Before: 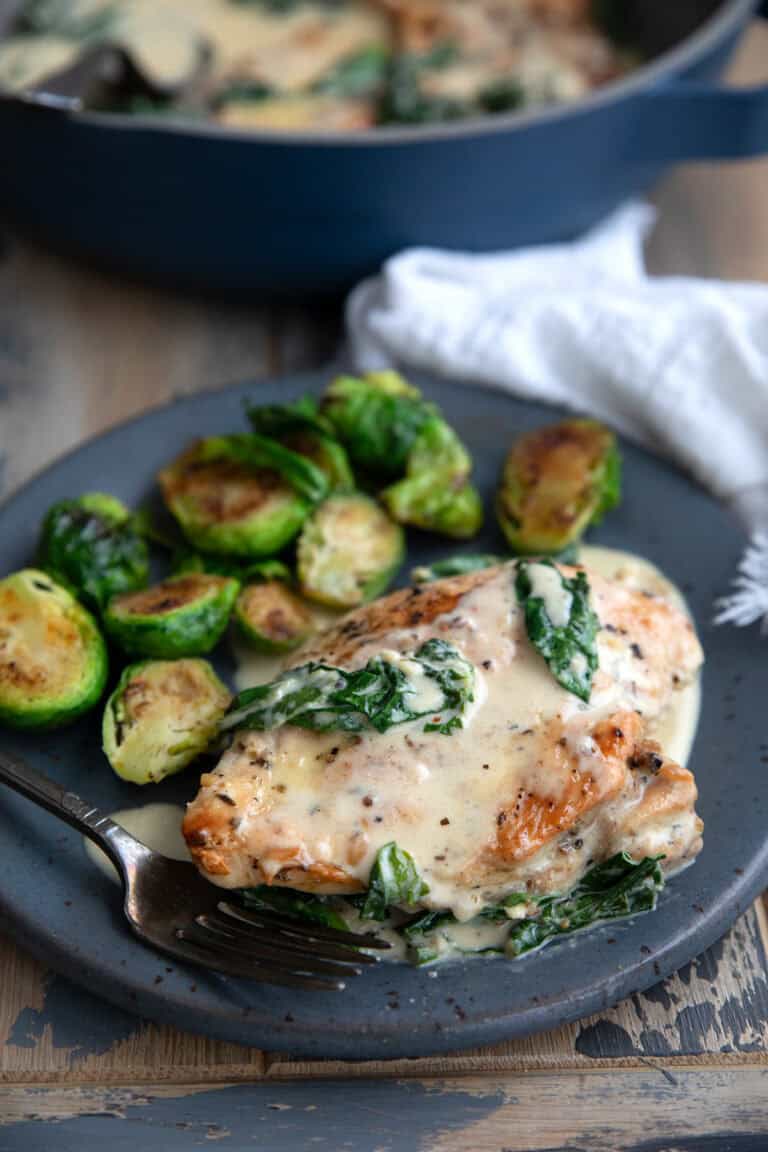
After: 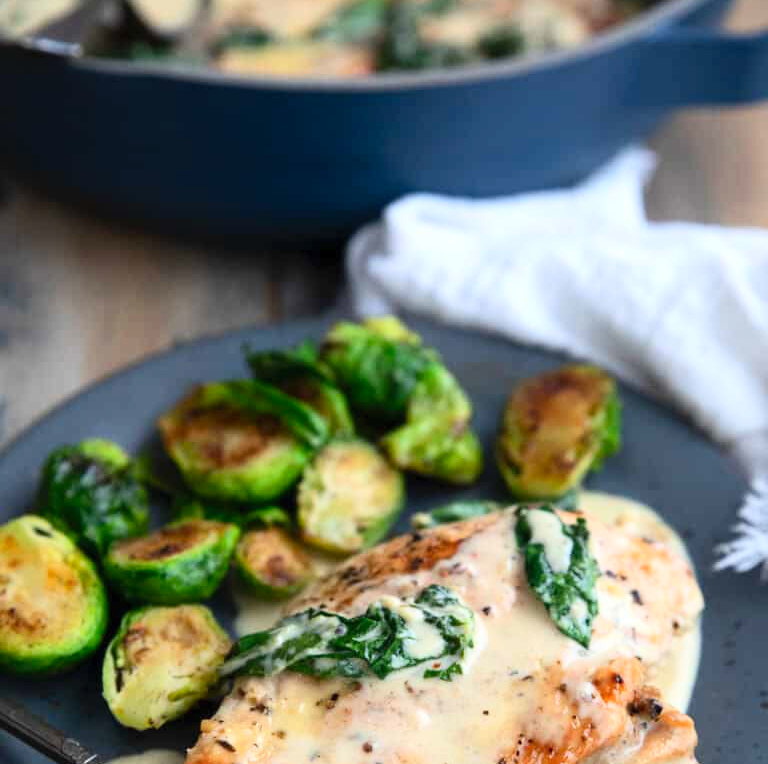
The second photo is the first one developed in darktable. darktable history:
contrast brightness saturation: contrast 0.204, brightness 0.157, saturation 0.226
crop and rotate: top 4.756%, bottom 28.866%
